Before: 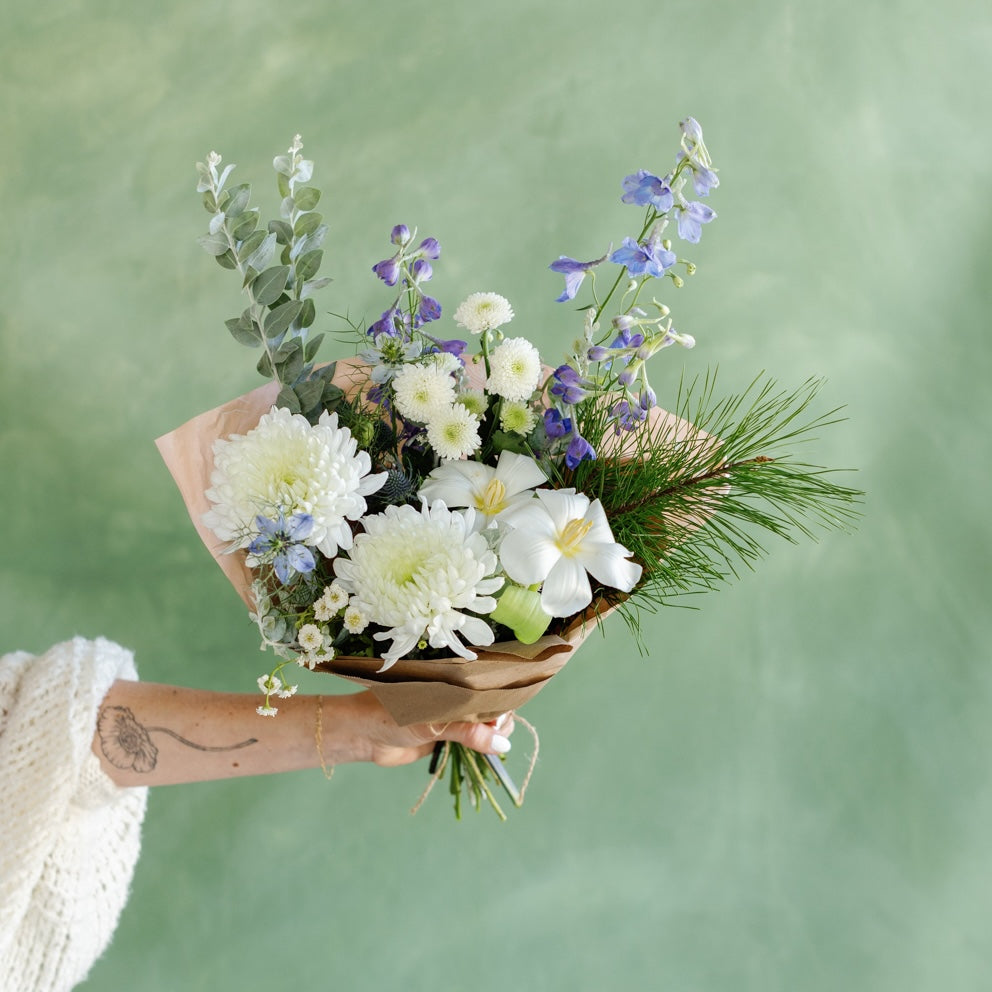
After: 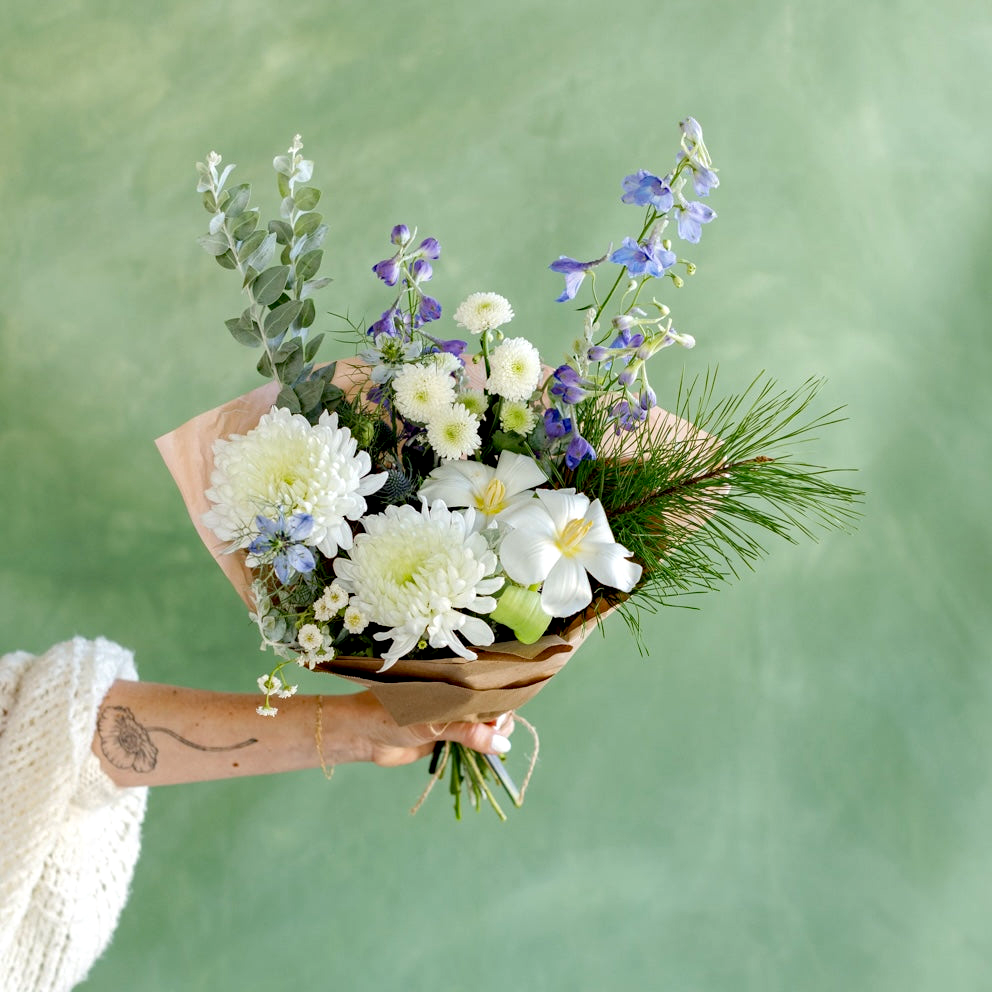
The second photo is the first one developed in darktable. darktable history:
haze removal: compatibility mode true, adaptive false
exposure: black level correction 0.007, exposure 0.159 EV, compensate highlight preservation false
